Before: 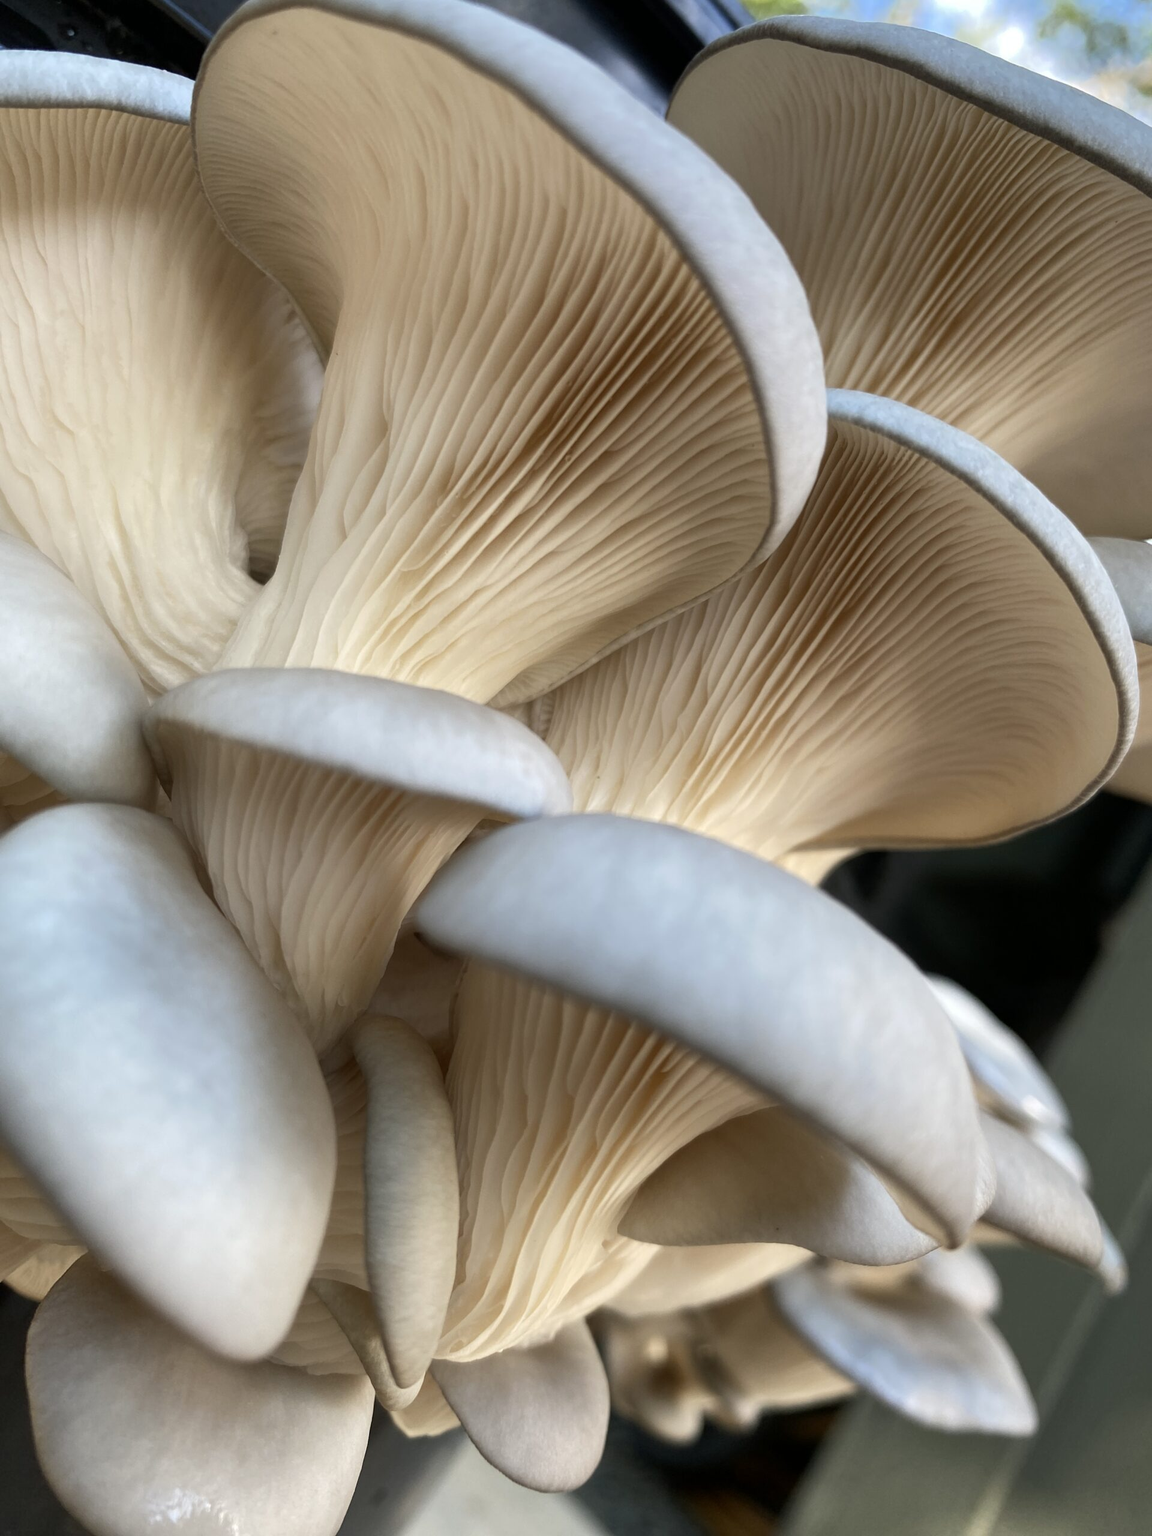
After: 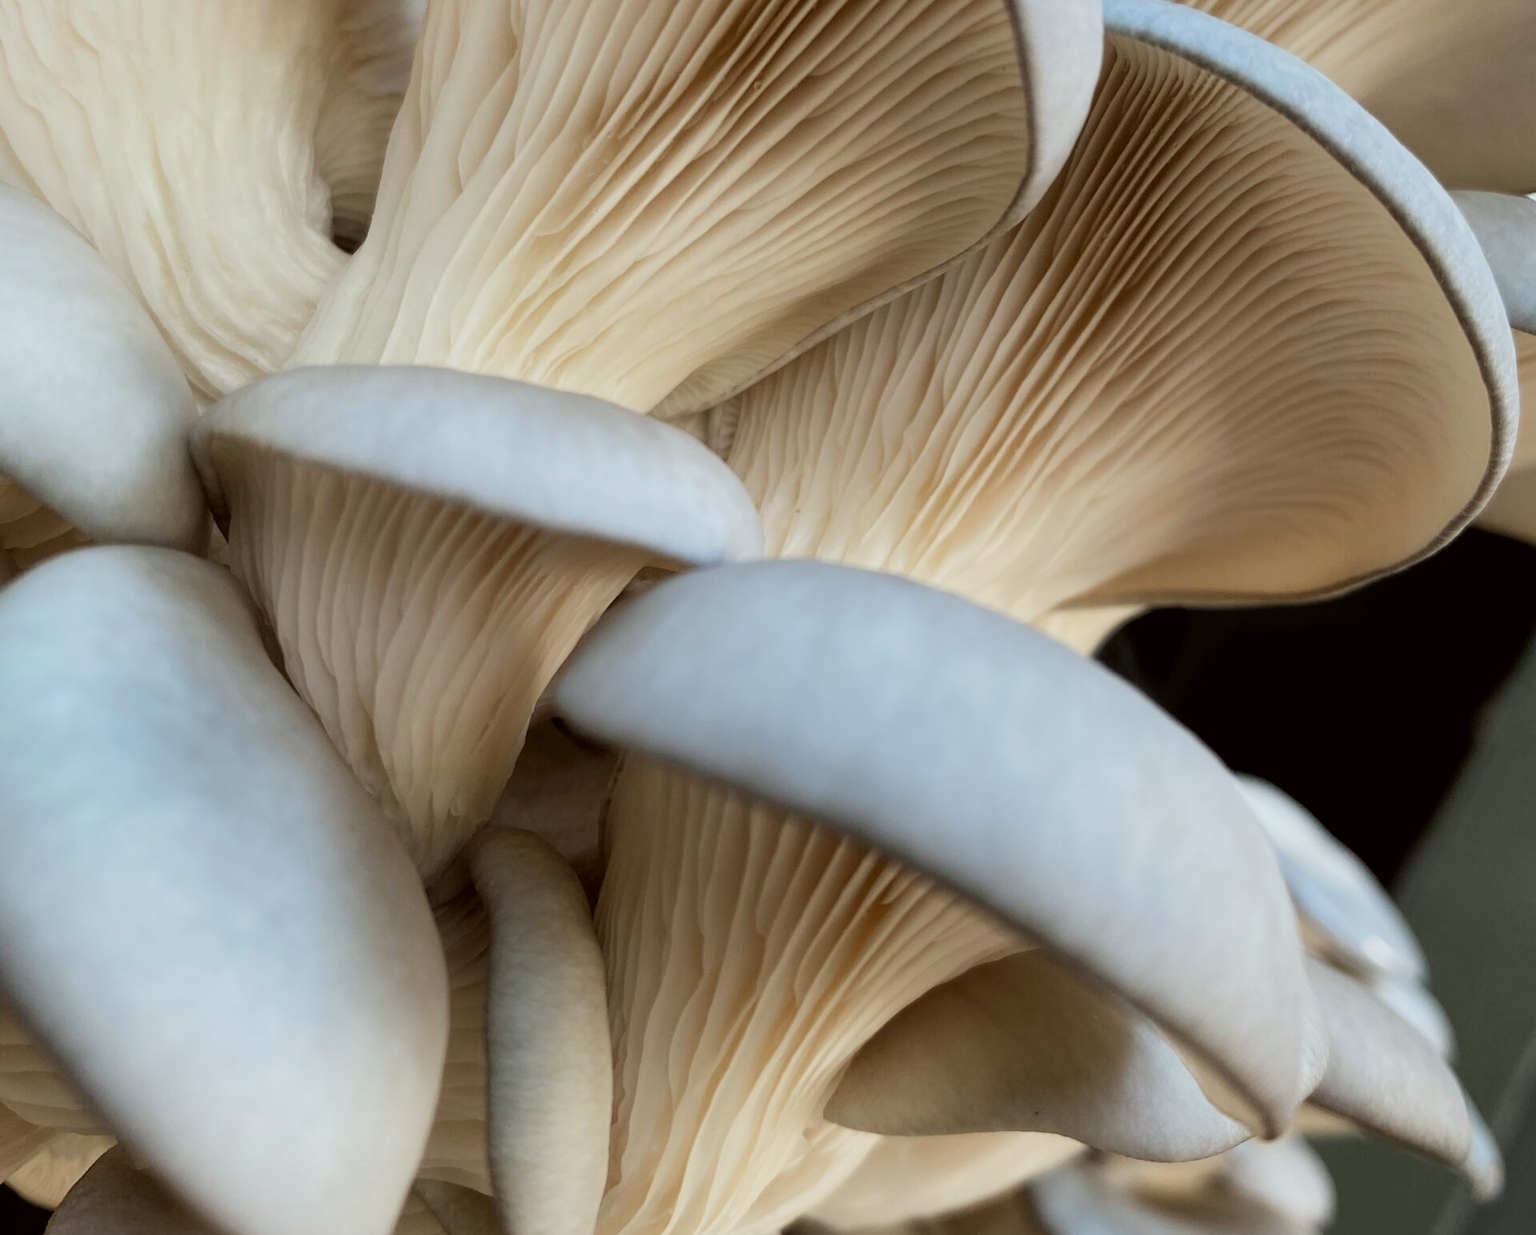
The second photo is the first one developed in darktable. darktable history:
color correction: highlights a* -2.94, highlights b* -2.86, shadows a* 1.95, shadows b* 3
filmic rgb: black relative exposure -7.75 EV, white relative exposure 4.43 EV, hardness 3.75, latitude 49.23%, contrast 1.101
crop and rotate: top 25.671%, bottom 14.003%
